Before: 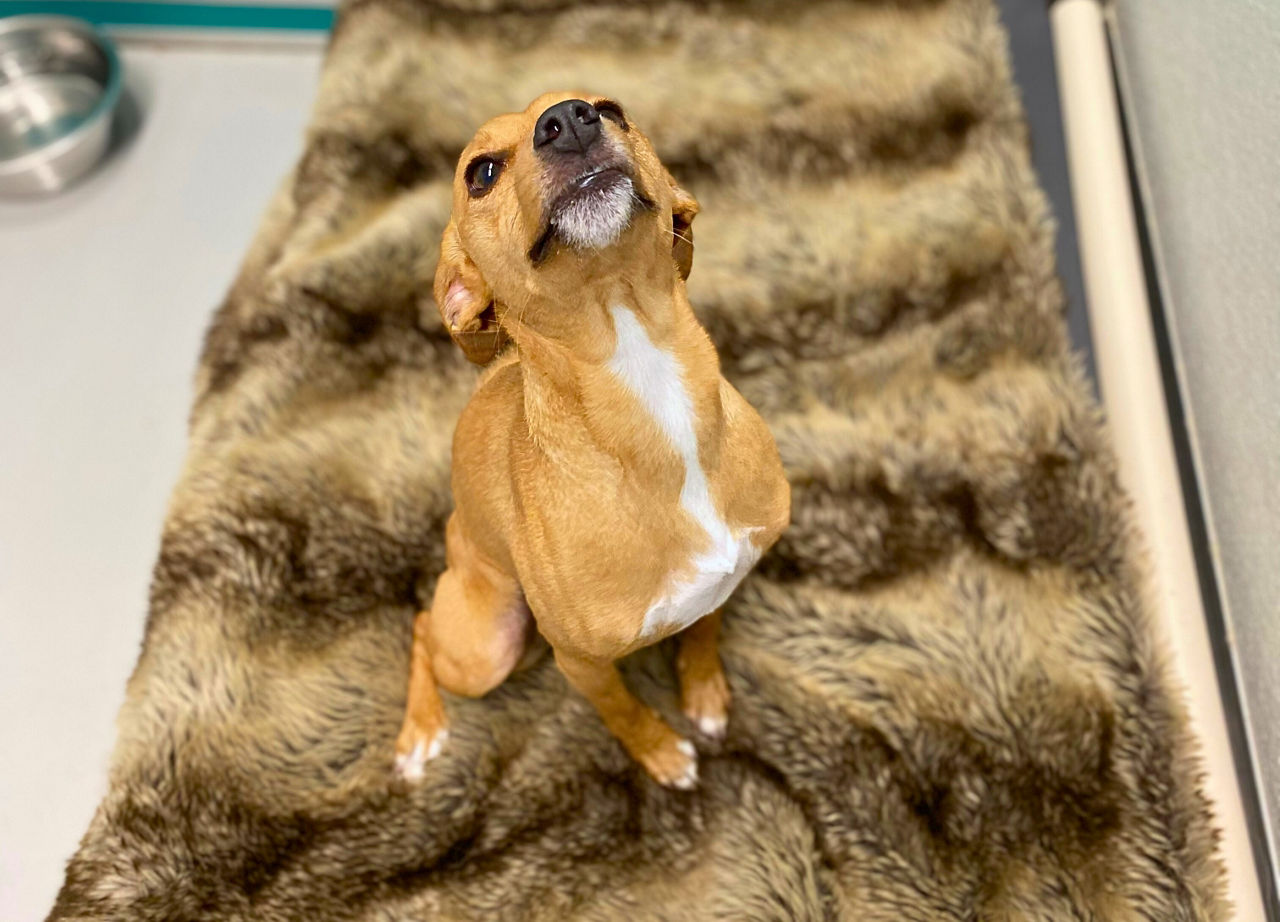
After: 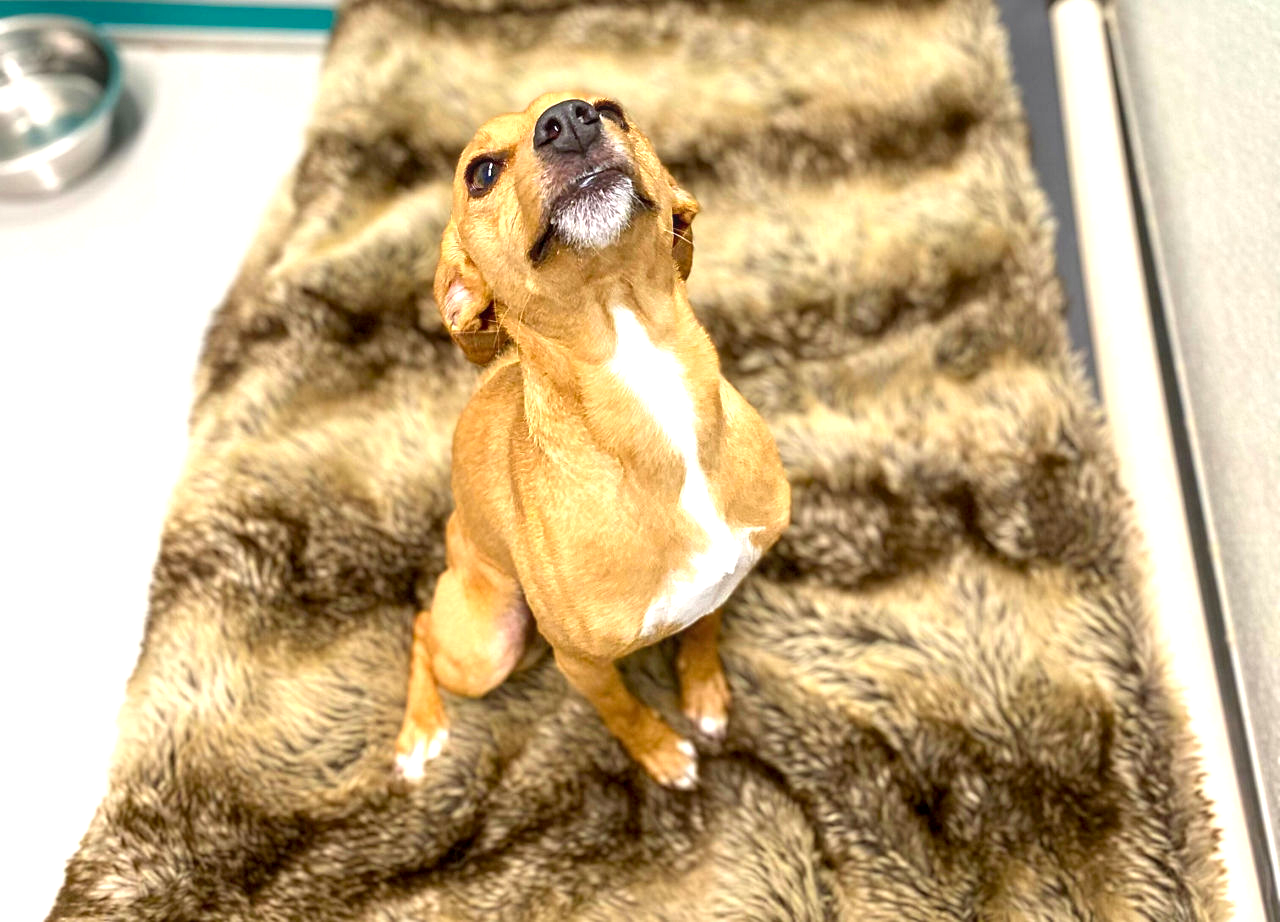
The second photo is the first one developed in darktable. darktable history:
local contrast: on, module defaults
exposure: exposure 0.74 EV, compensate highlight preservation false
